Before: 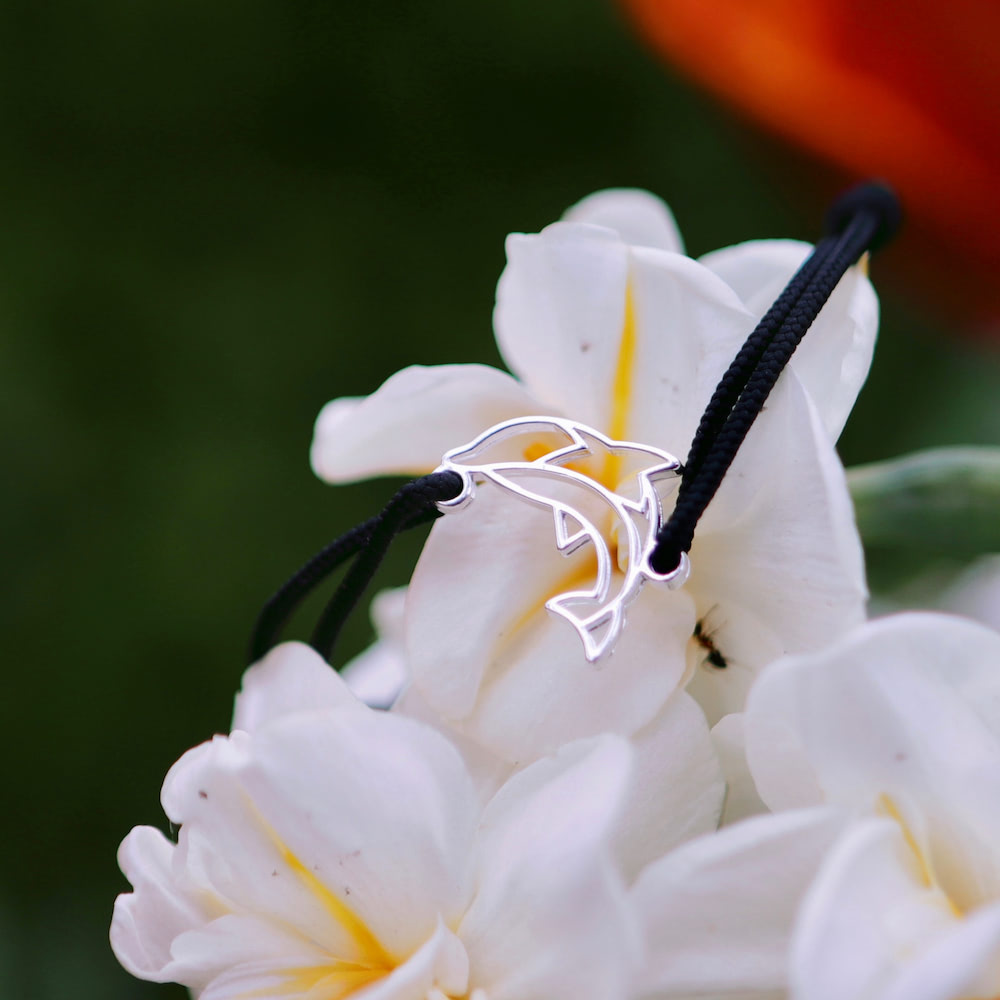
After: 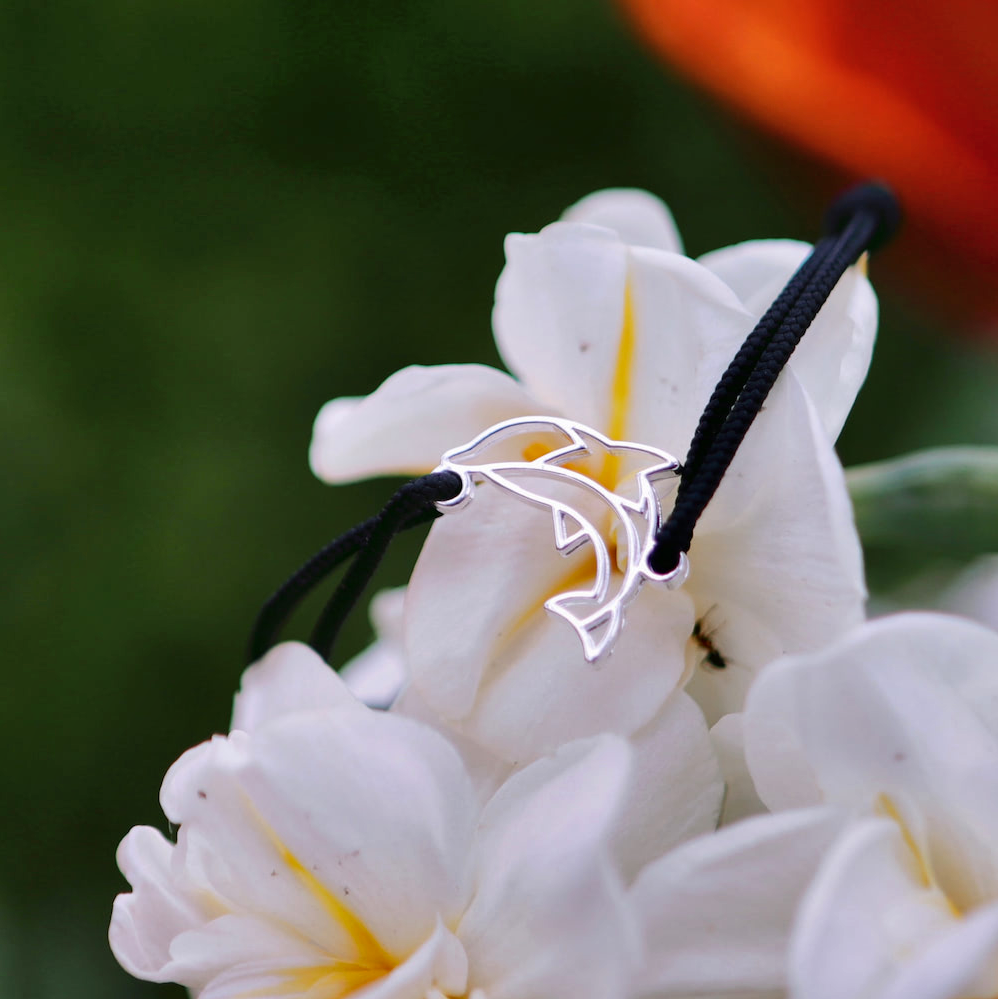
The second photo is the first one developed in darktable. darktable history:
shadows and highlights: soften with gaussian
crop and rotate: left 0.173%, bottom 0.013%
